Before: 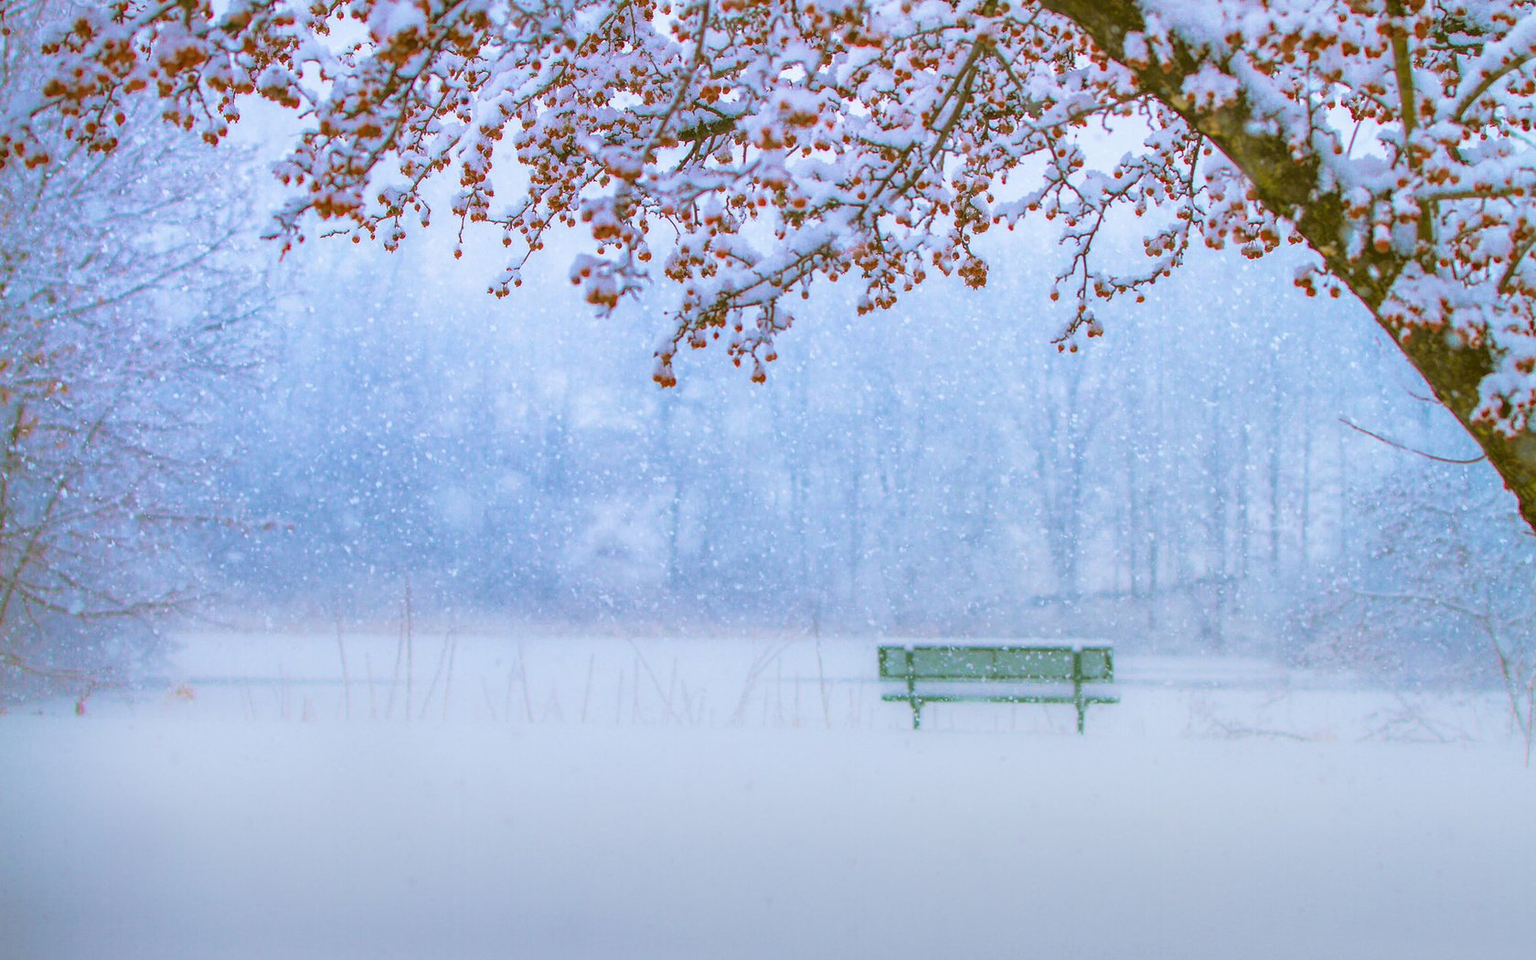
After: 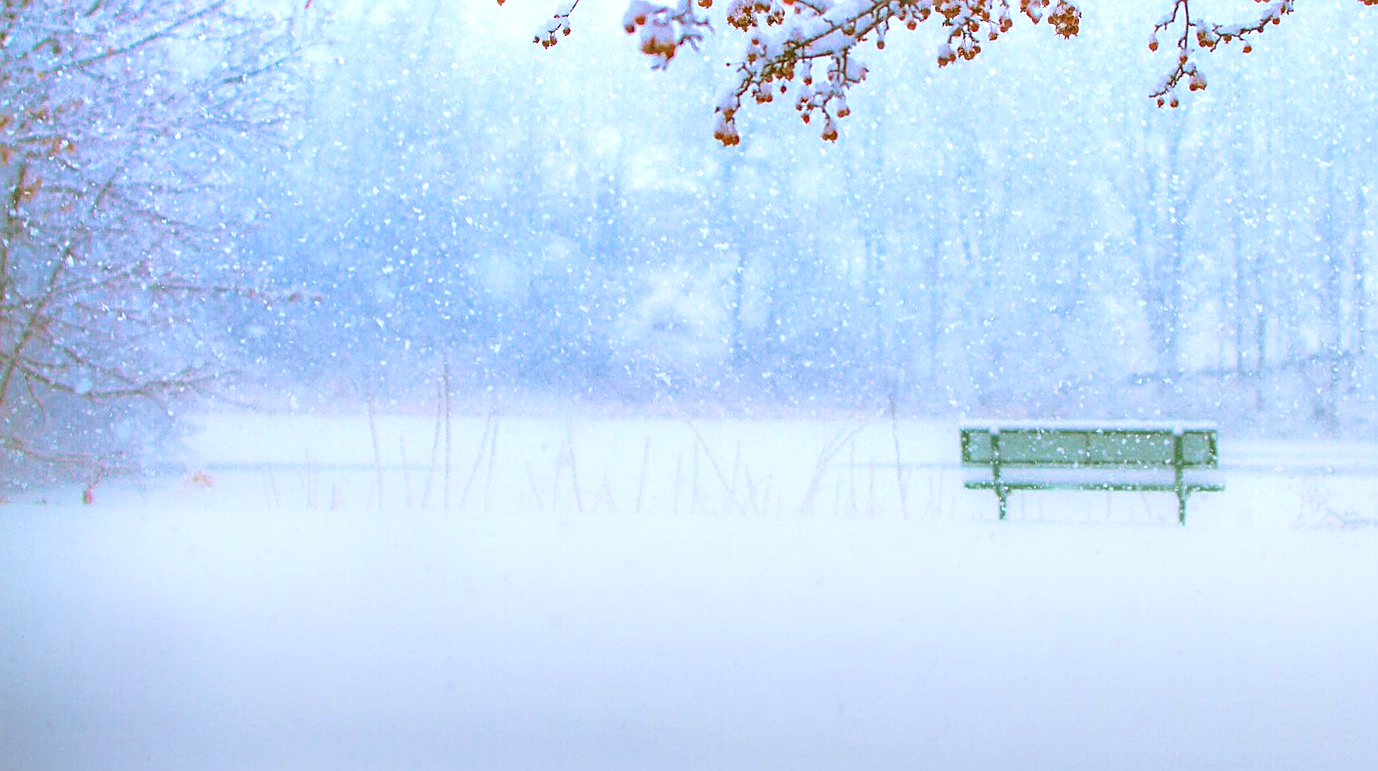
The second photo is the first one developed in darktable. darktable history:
crop: top 26.531%, right 17.959%
sharpen: on, module defaults
exposure: exposure 0.507 EV, compensate highlight preservation false
